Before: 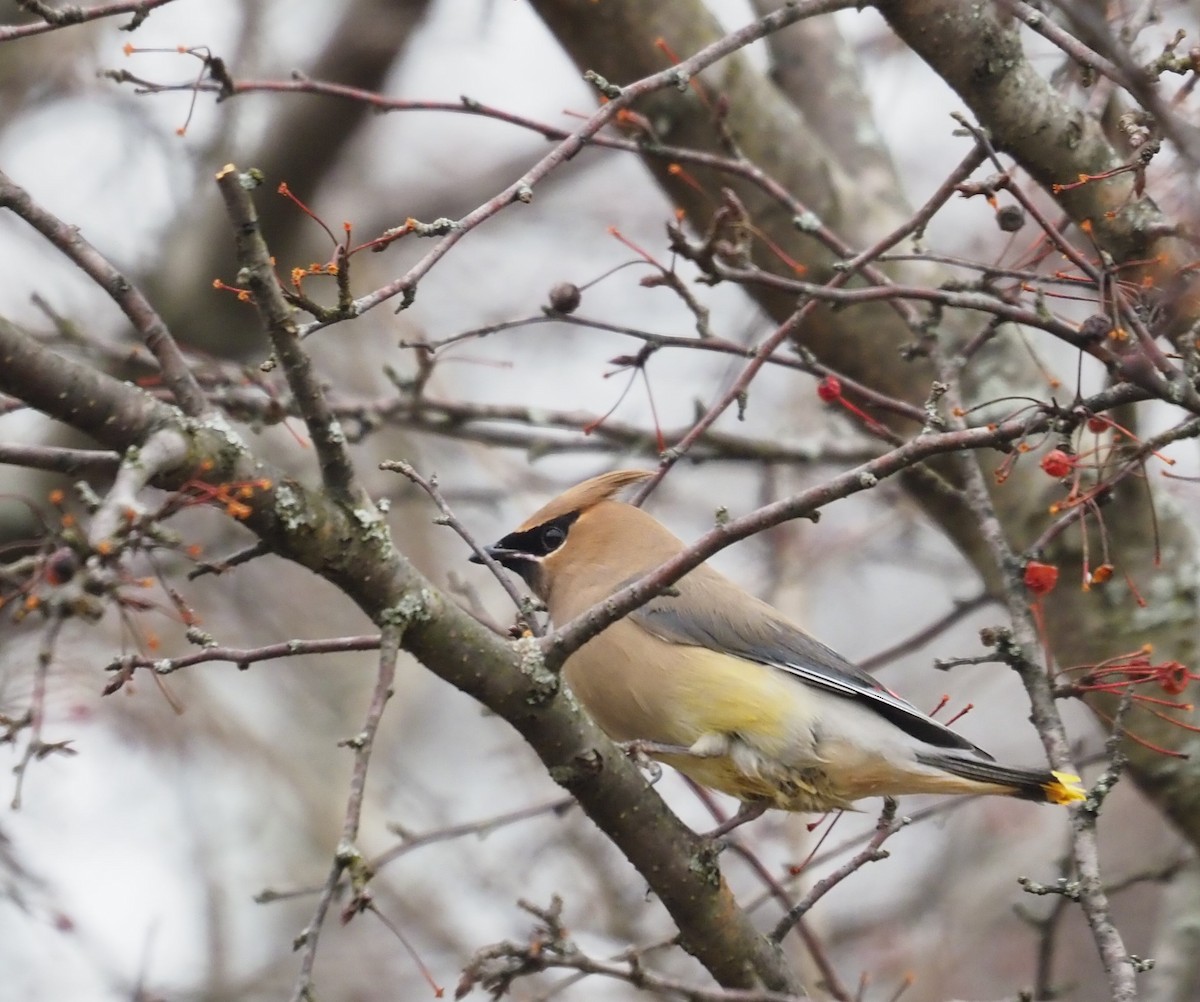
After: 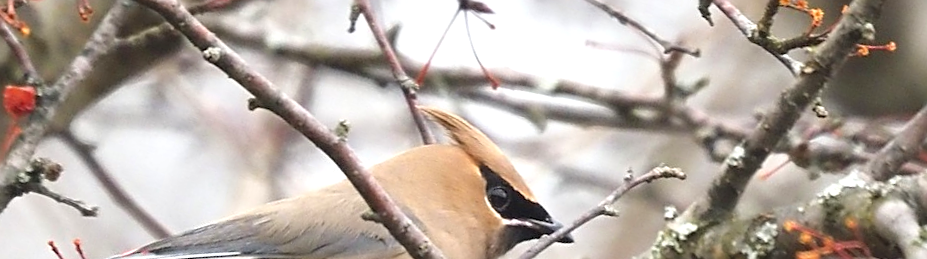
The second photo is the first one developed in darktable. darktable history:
sharpen: on, module defaults
crop and rotate: angle 16.12°, top 30.835%, bottom 35.653%
exposure: black level correction 0, exposure 0.68 EV, compensate exposure bias true, compensate highlight preservation false
